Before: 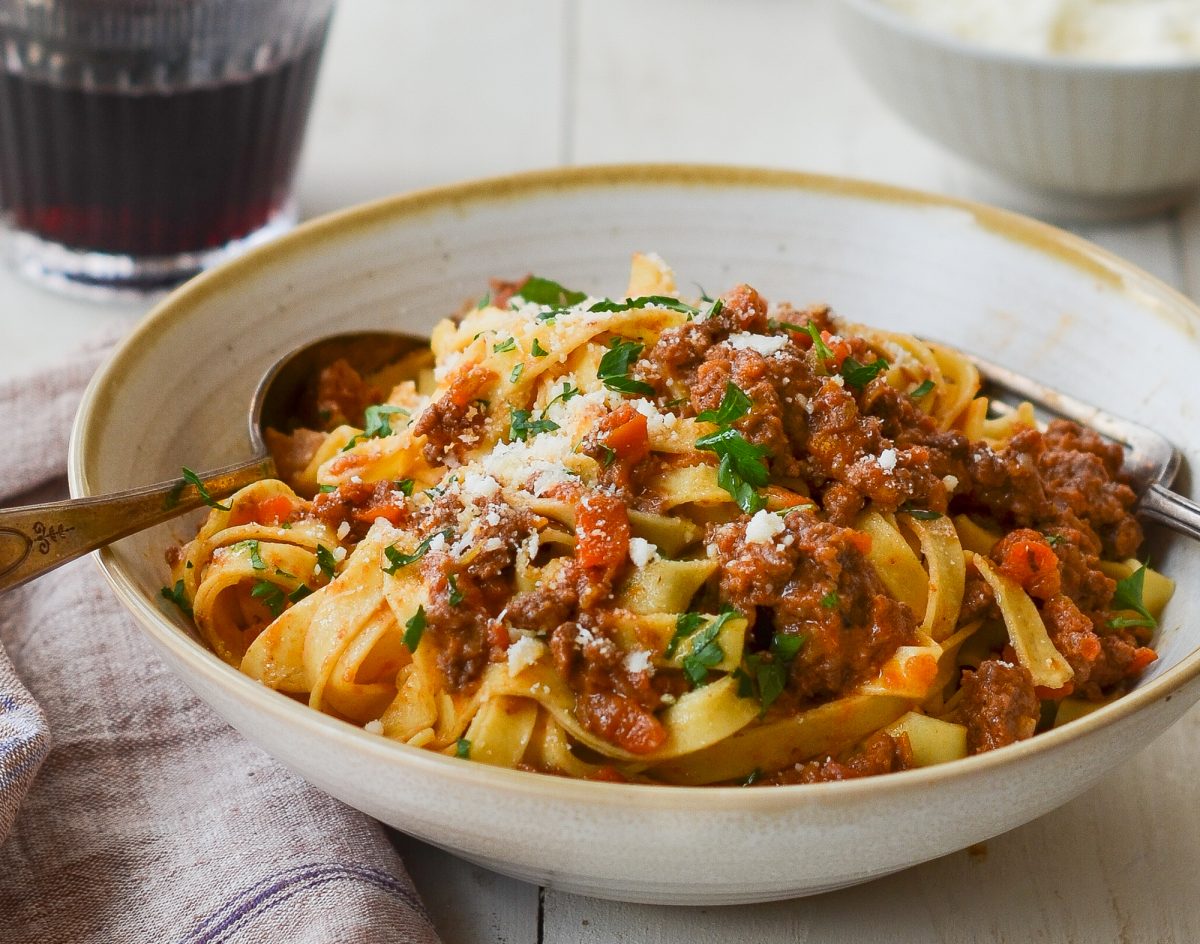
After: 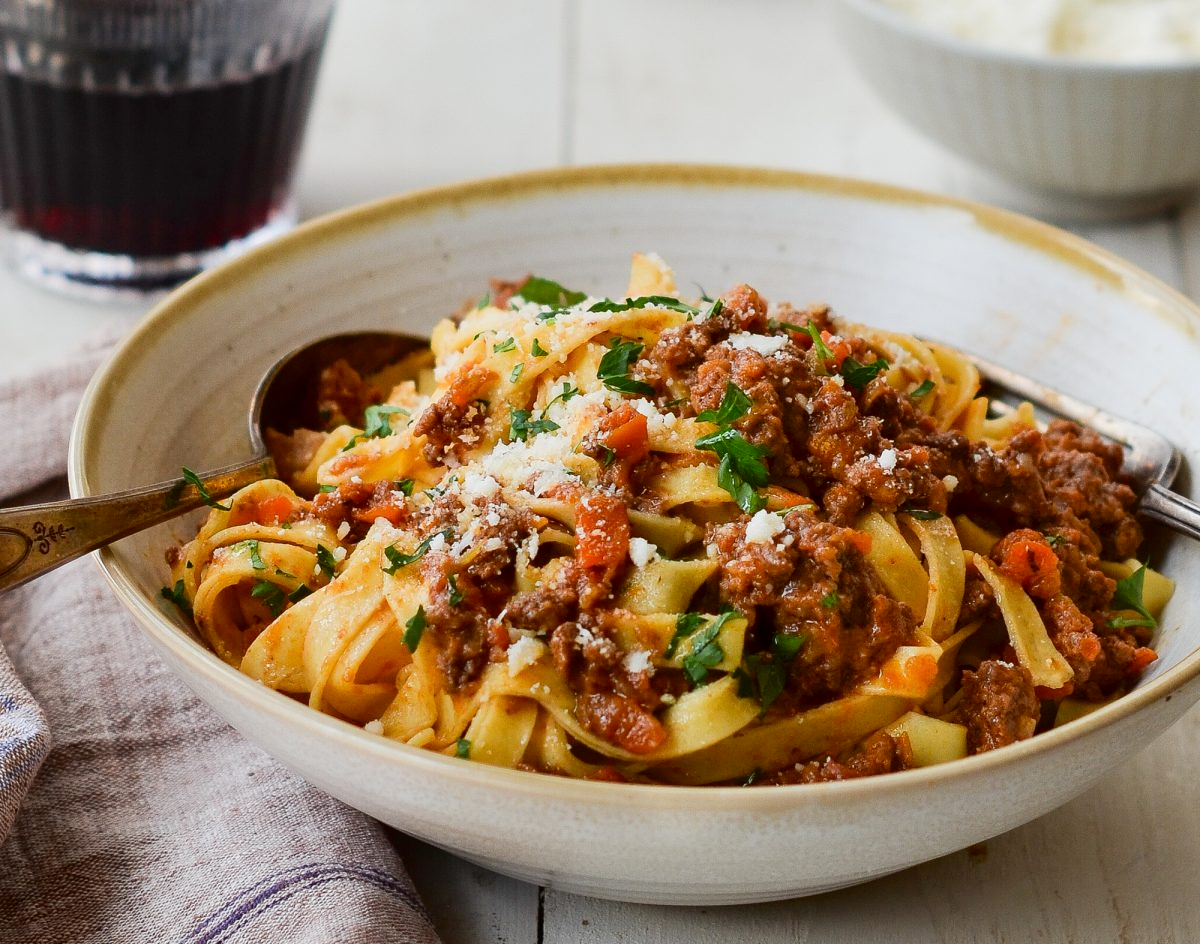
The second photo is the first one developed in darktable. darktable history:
exposure: compensate highlight preservation false
fill light: exposure -2 EV, width 8.6
rgb levels: preserve colors max RGB
